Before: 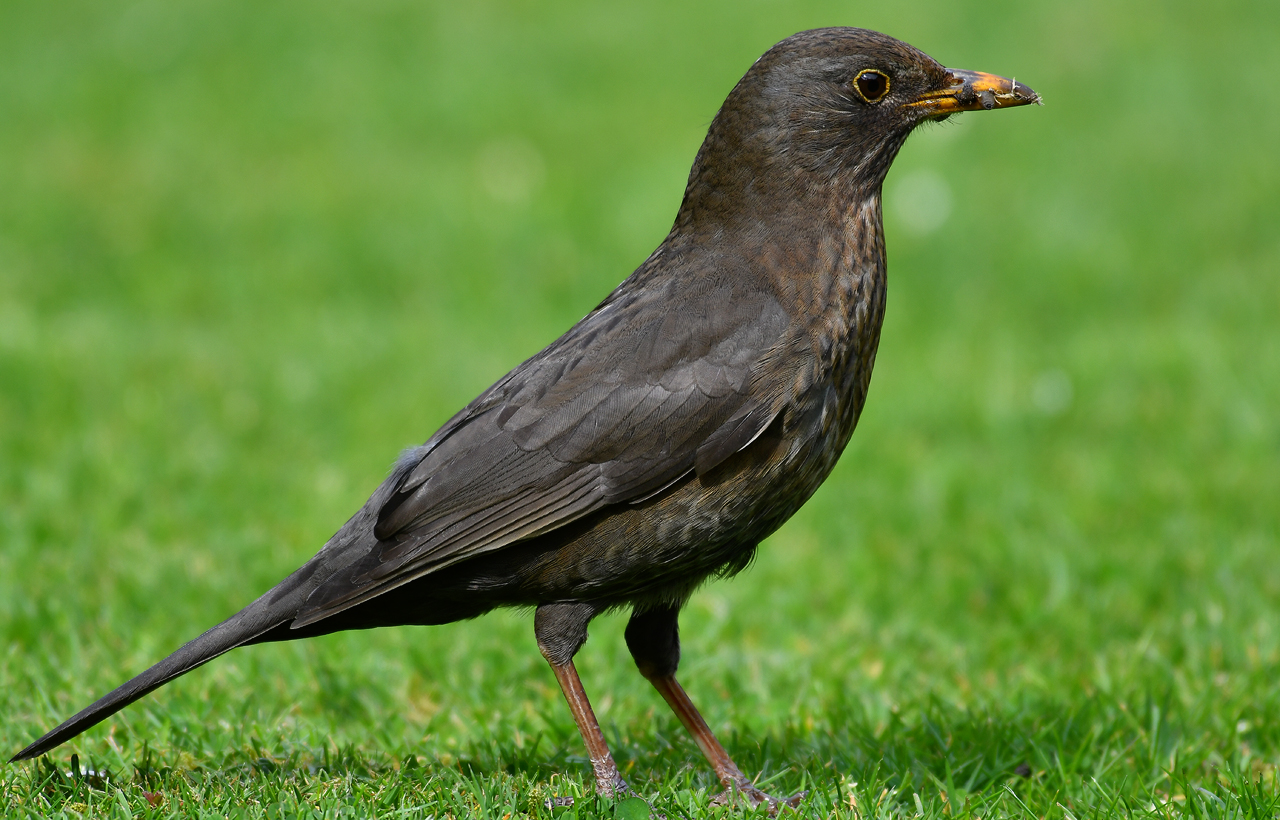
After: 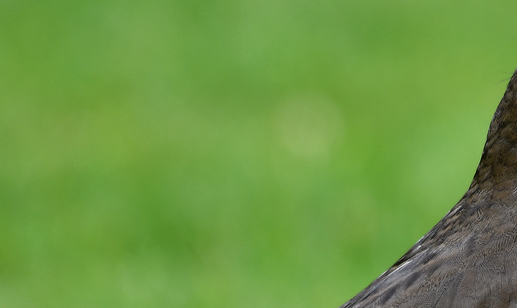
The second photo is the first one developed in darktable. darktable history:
shadows and highlights: shadows 13.63, white point adjustment 1.1, soften with gaussian
crop: left 15.75%, top 5.425%, right 43.824%, bottom 56.758%
